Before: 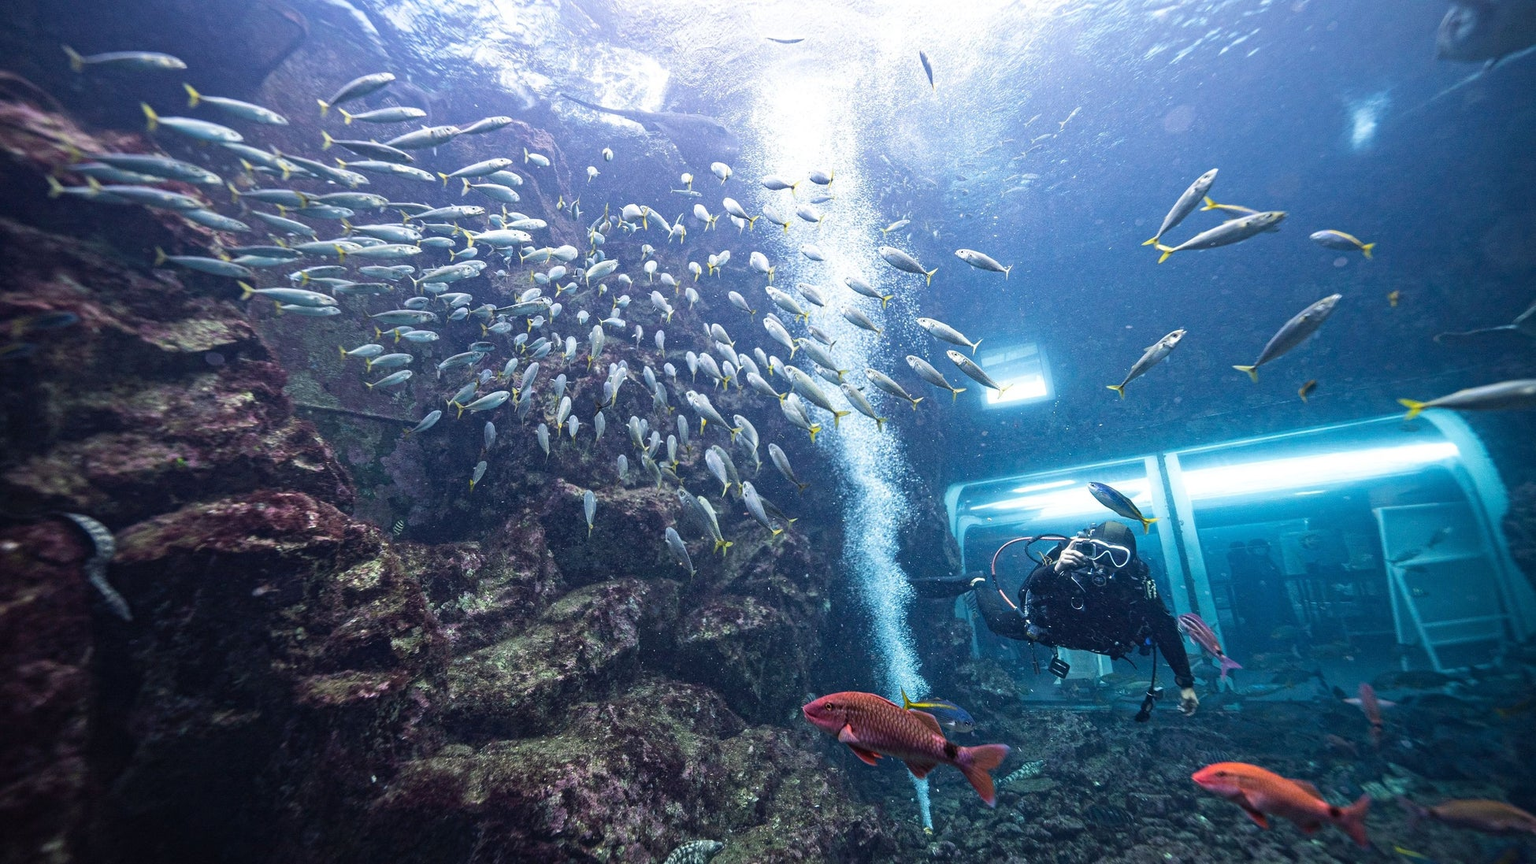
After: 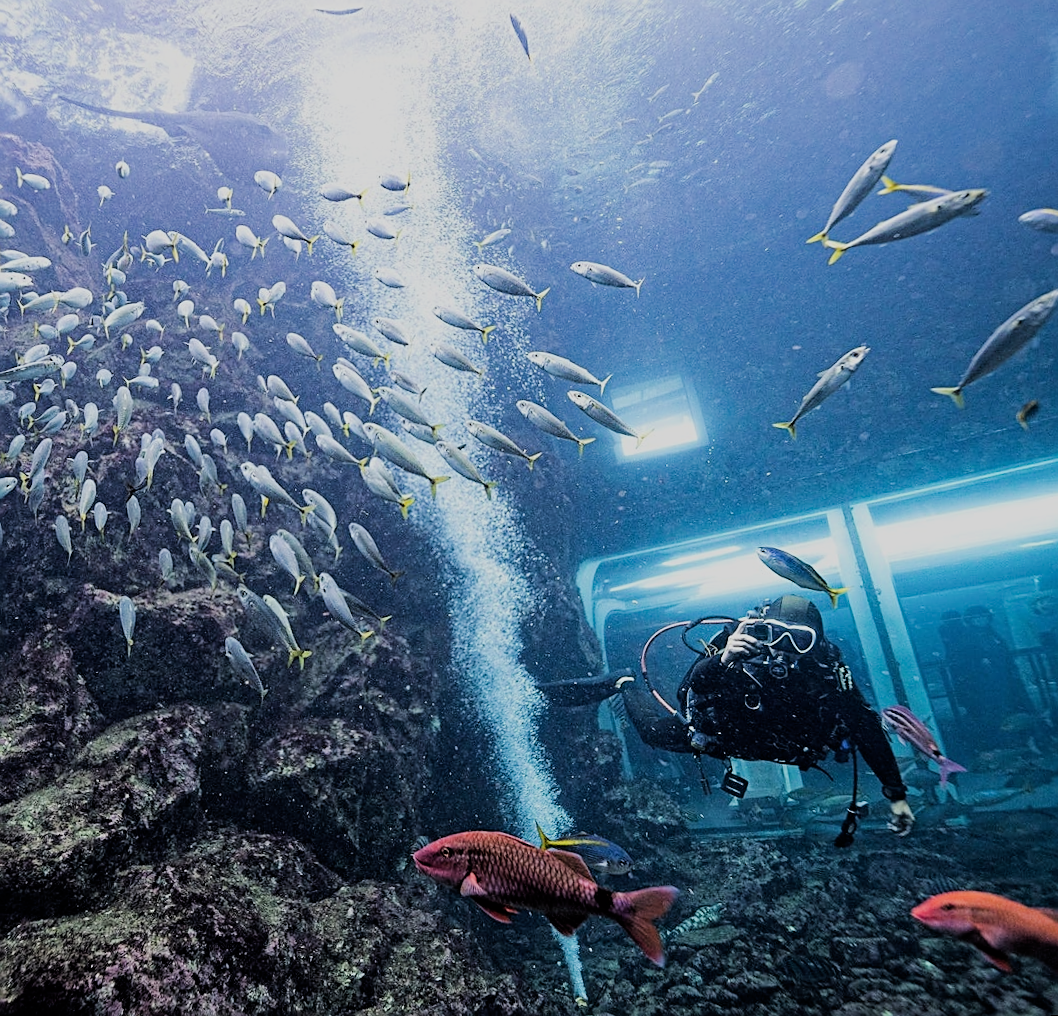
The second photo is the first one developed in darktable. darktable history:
filmic rgb: black relative exposure -4.14 EV, white relative exposure 5.1 EV, hardness 2.11, contrast 1.165
crop: left 31.458%, top 0%, right 11.876%
sharpen: on, module defaults
rotate and perspective: rotation -3.52°, crop left 0.036, crop right 0.964, crop top 0.081, crop bottom 0.919
